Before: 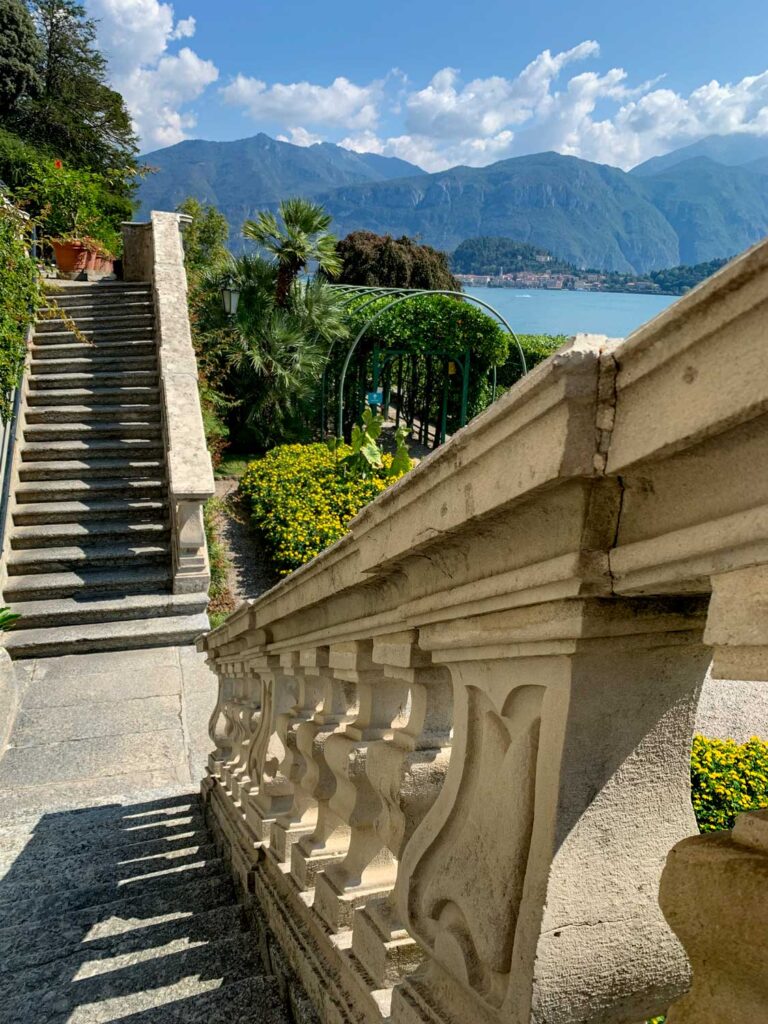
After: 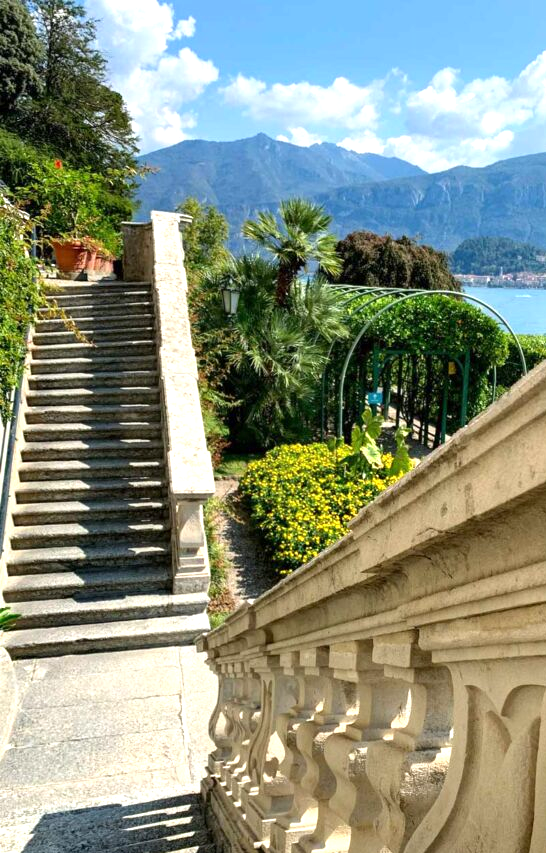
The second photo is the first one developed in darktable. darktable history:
crop: right 28.885%, bottom 16.626%
exposure: exposure 0.785 EV, compensate highlight preservation false
